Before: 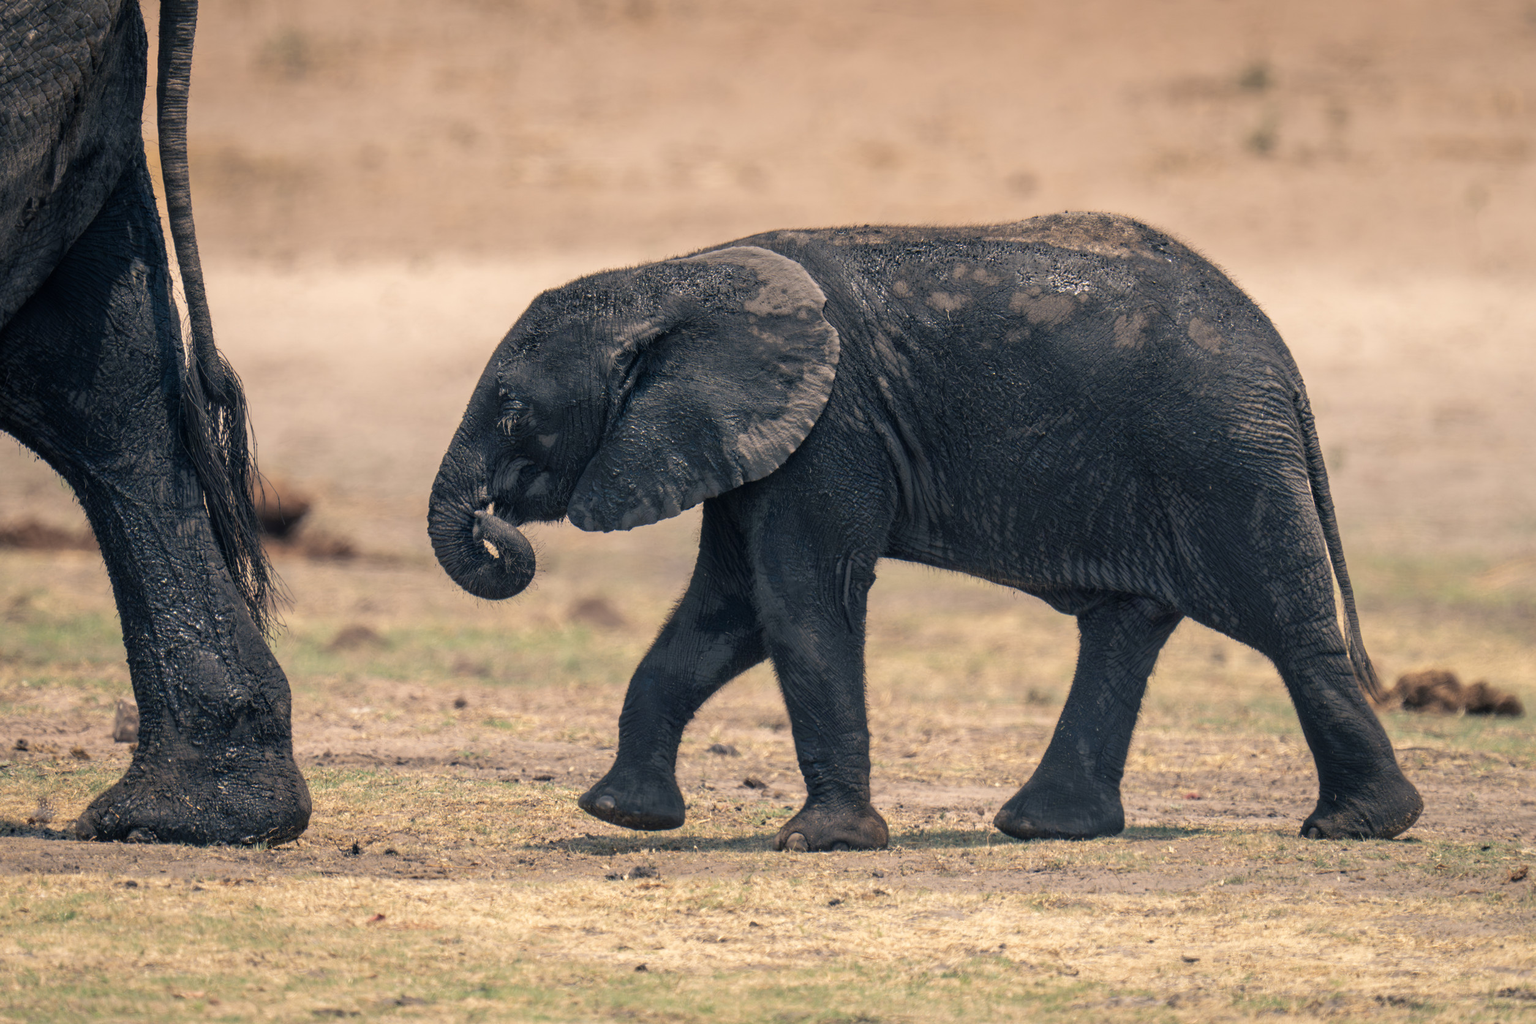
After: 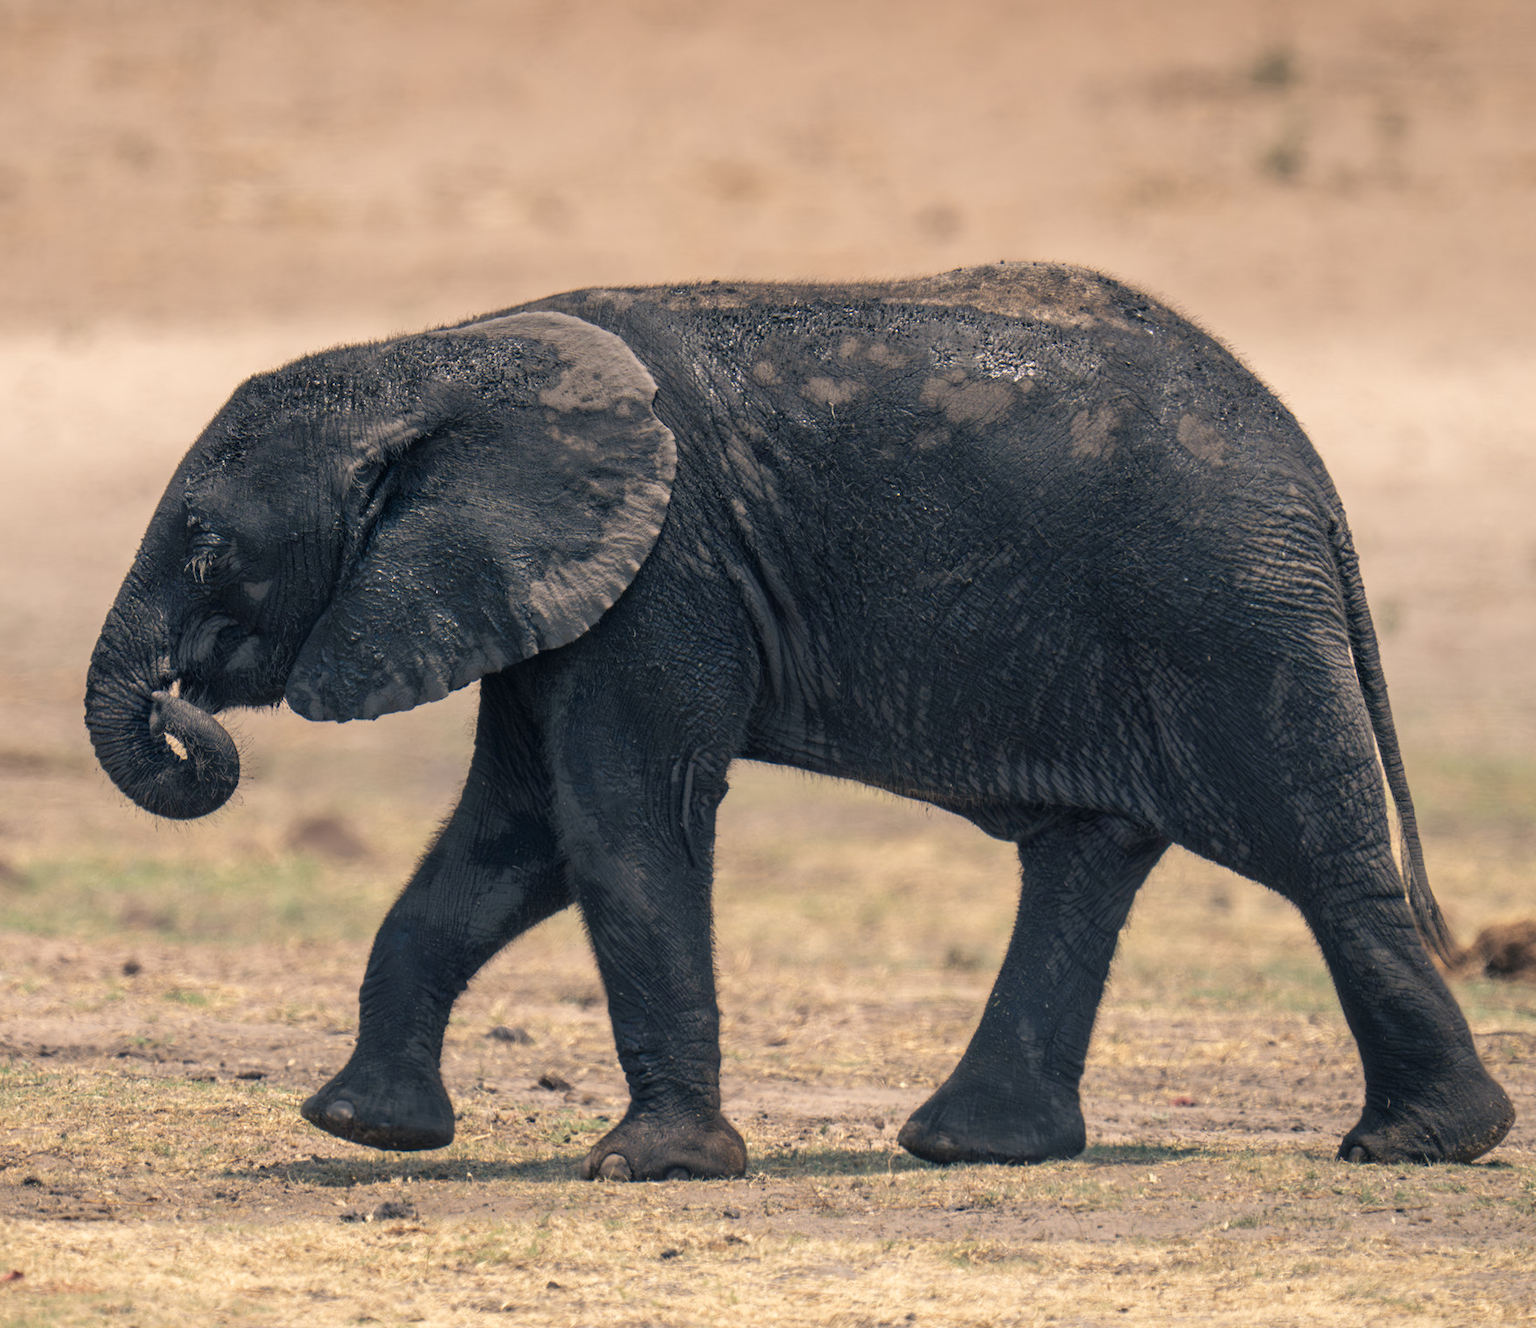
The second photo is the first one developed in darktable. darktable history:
crop and rotate: left 24.04%, top 2.896%, right 6.317%, bottom 6.78%
